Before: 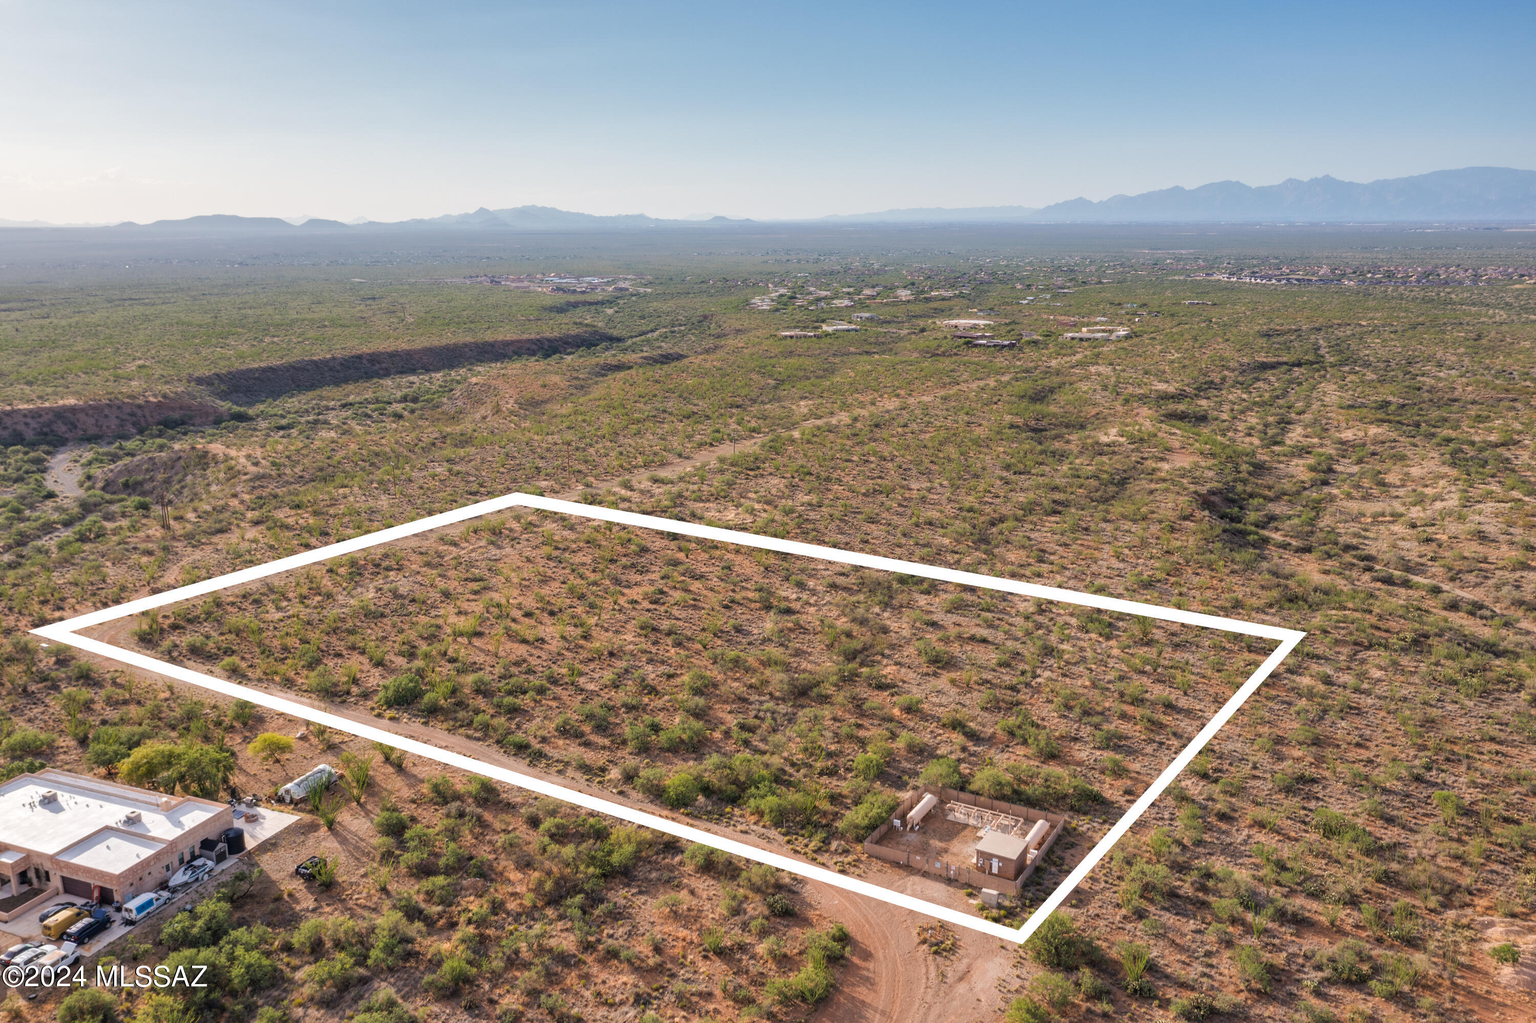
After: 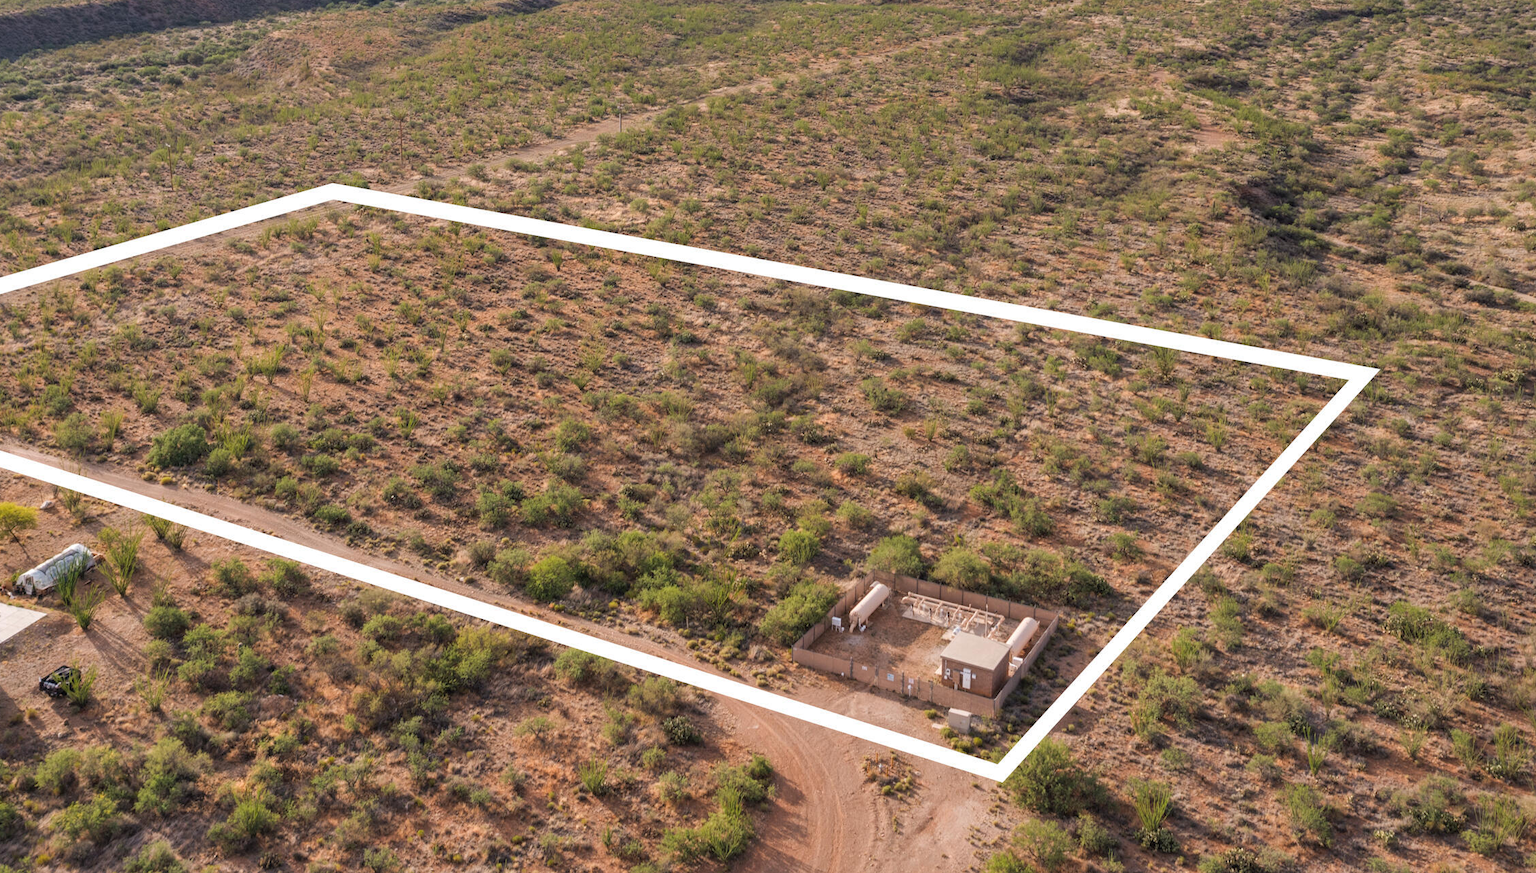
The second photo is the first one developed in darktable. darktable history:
crop and rotate: left 17.313%, top 34.654%, right 7.21%, bottom 0.96%
